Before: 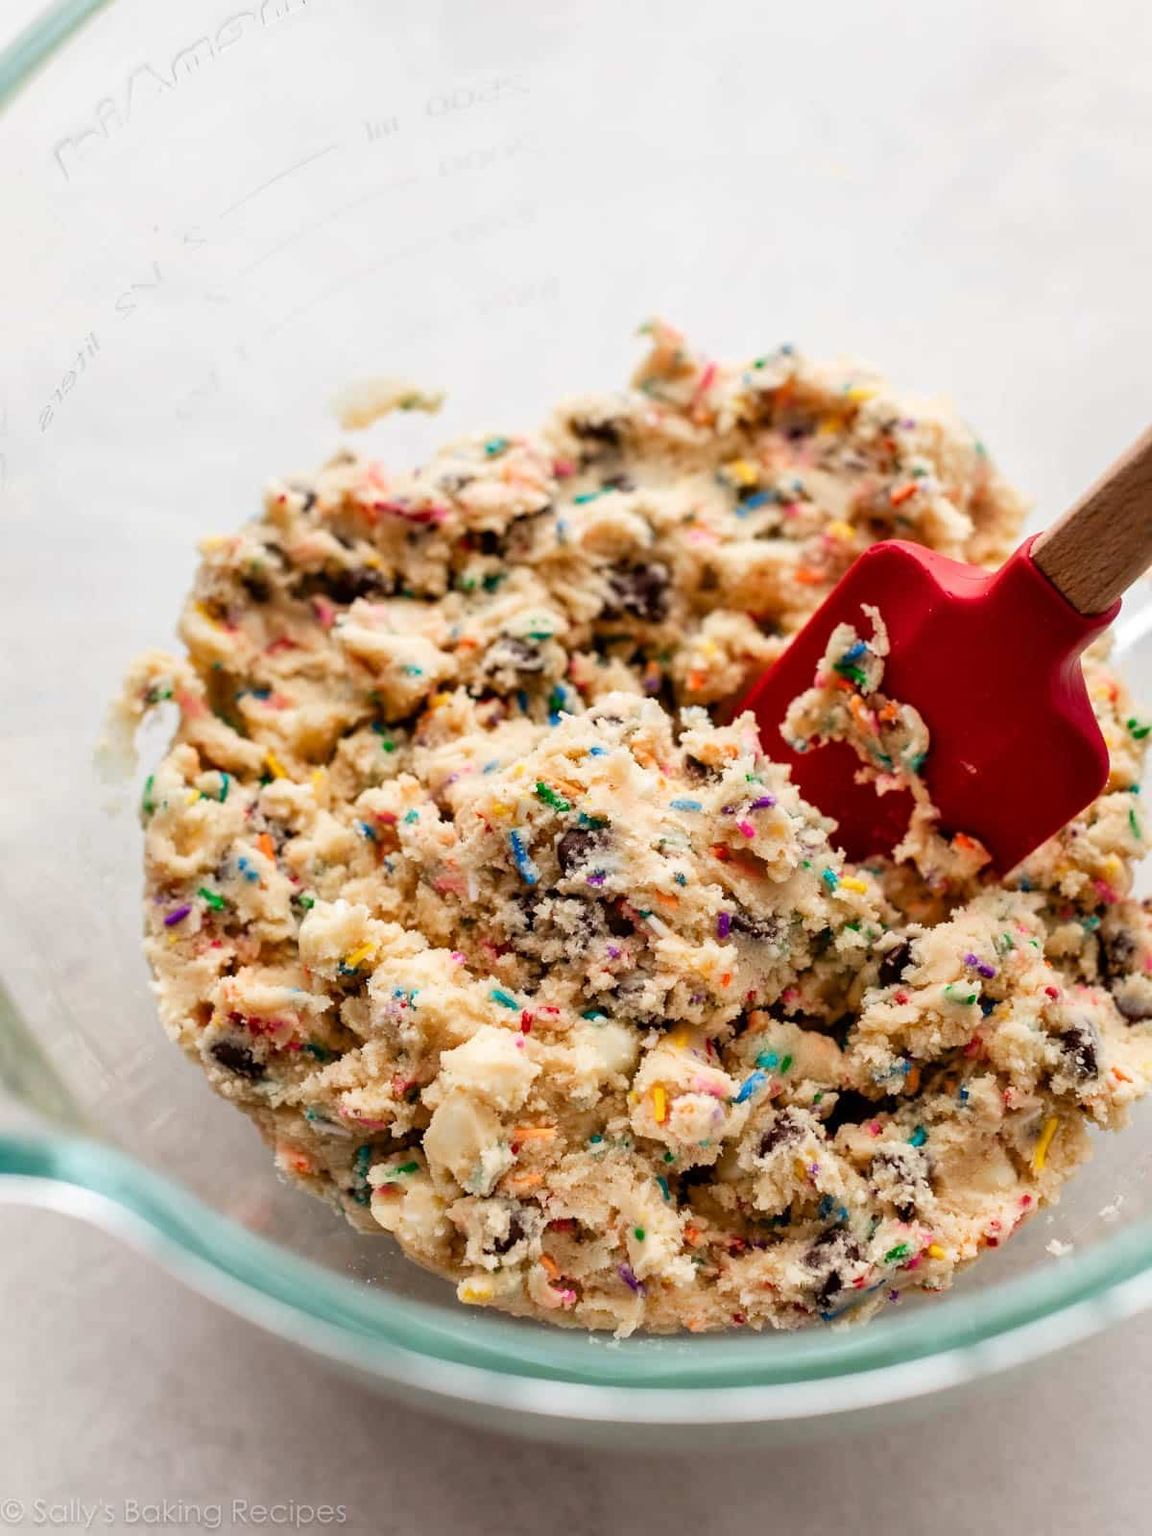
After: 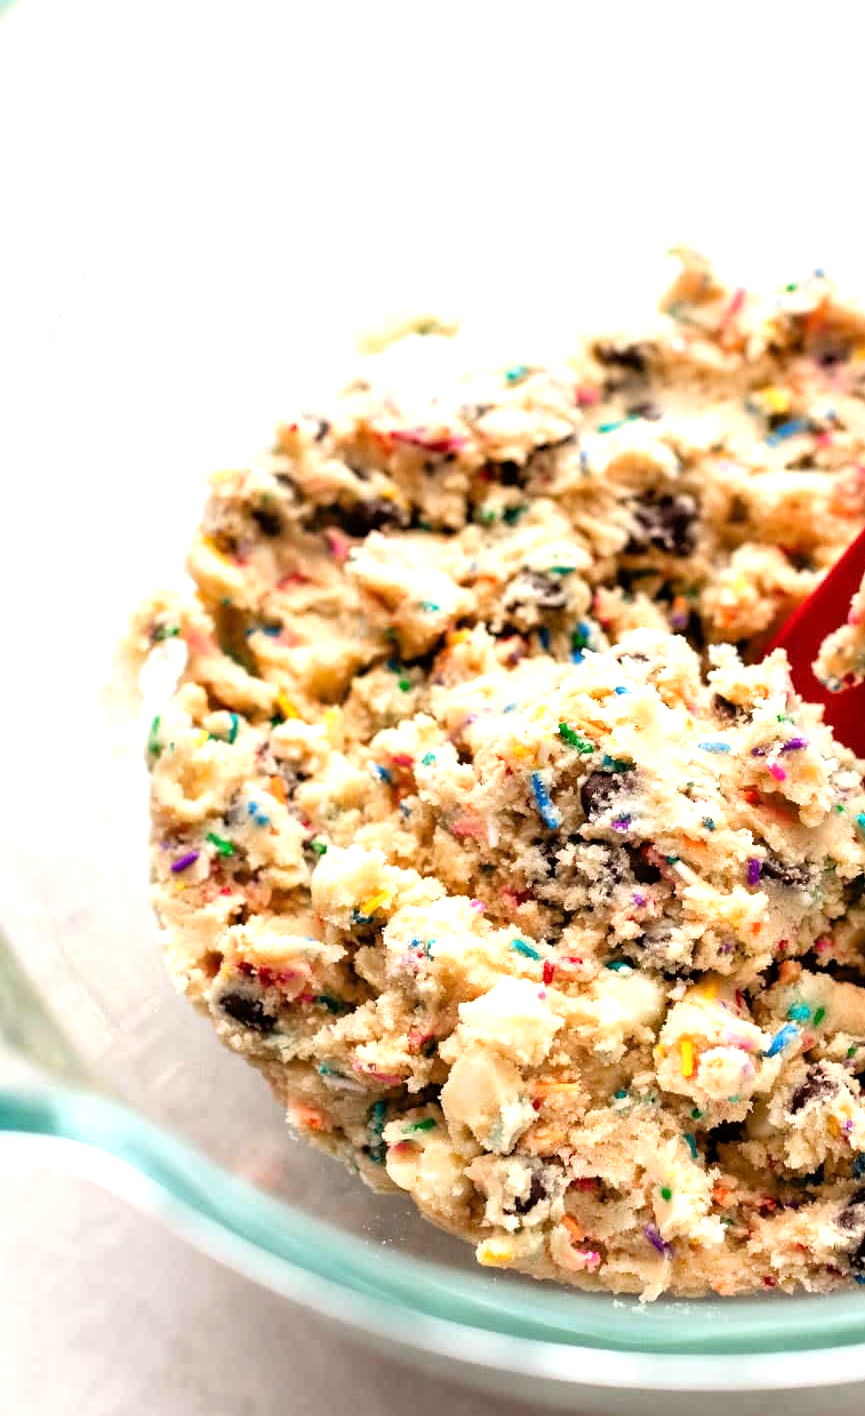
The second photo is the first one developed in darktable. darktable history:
crop: top 5.771%, right 27.836%, bottom 5.727%
tone equalizer: -8 EV -0.75 EV, -7 EV -0.668 EV, -6 EV -0.617 EV, -5 EV -0.389 EV, -3 EV 0.394 EV, -2 EV 0.6 EV, -1 EV 0.682 EV, +0 EV 0.722 EV
